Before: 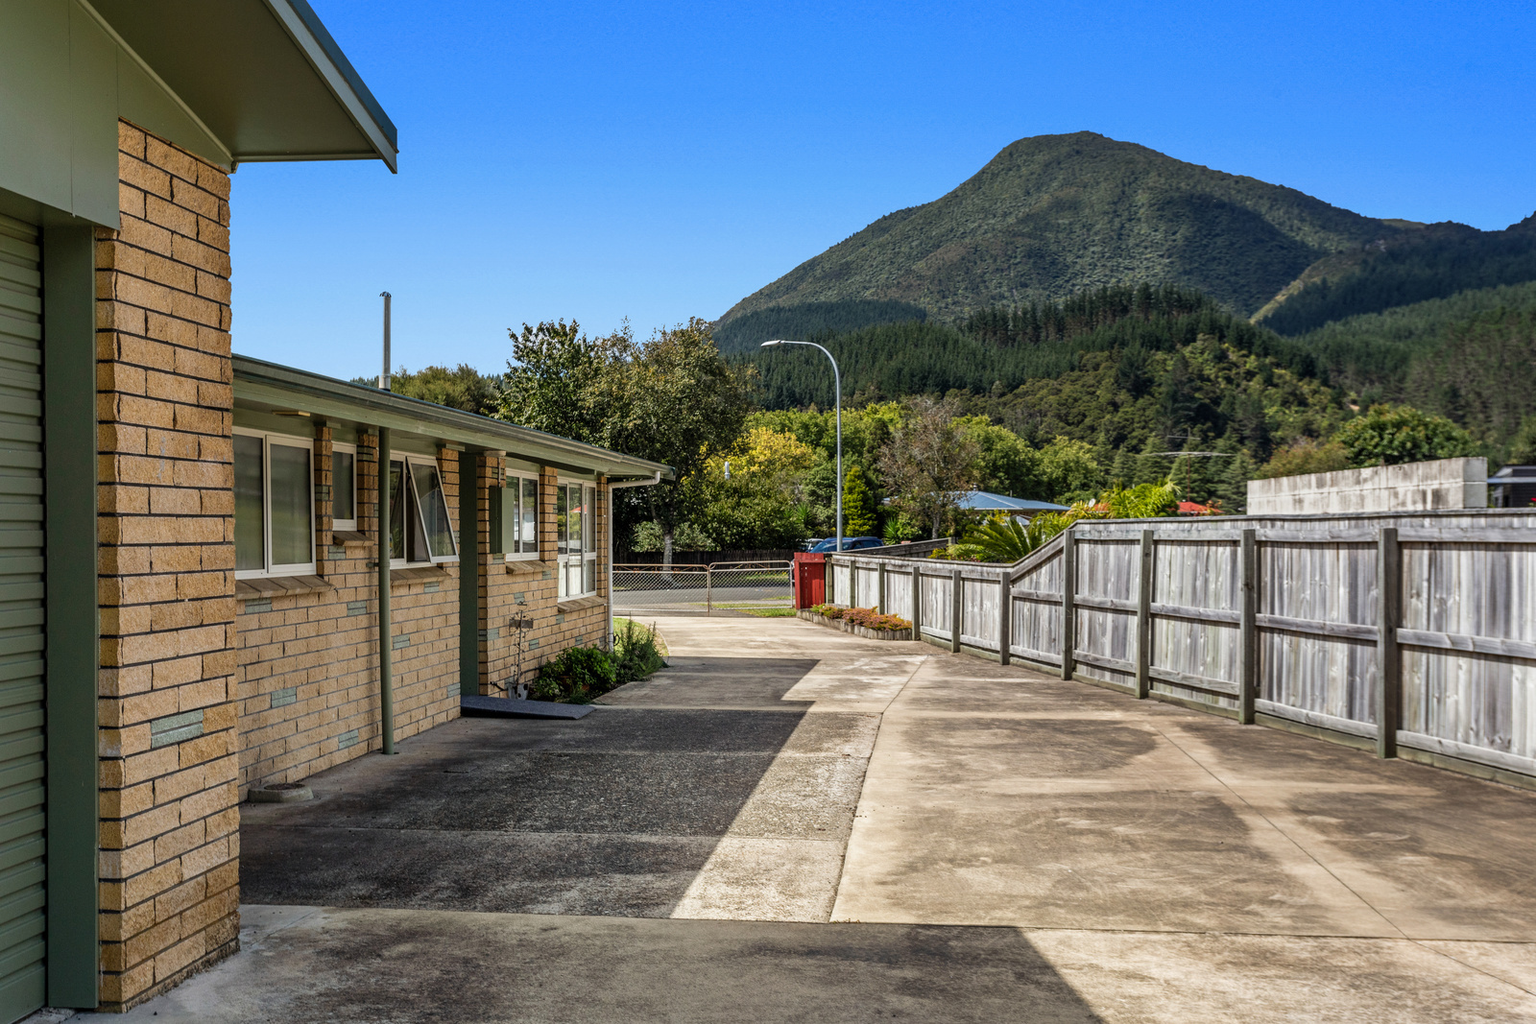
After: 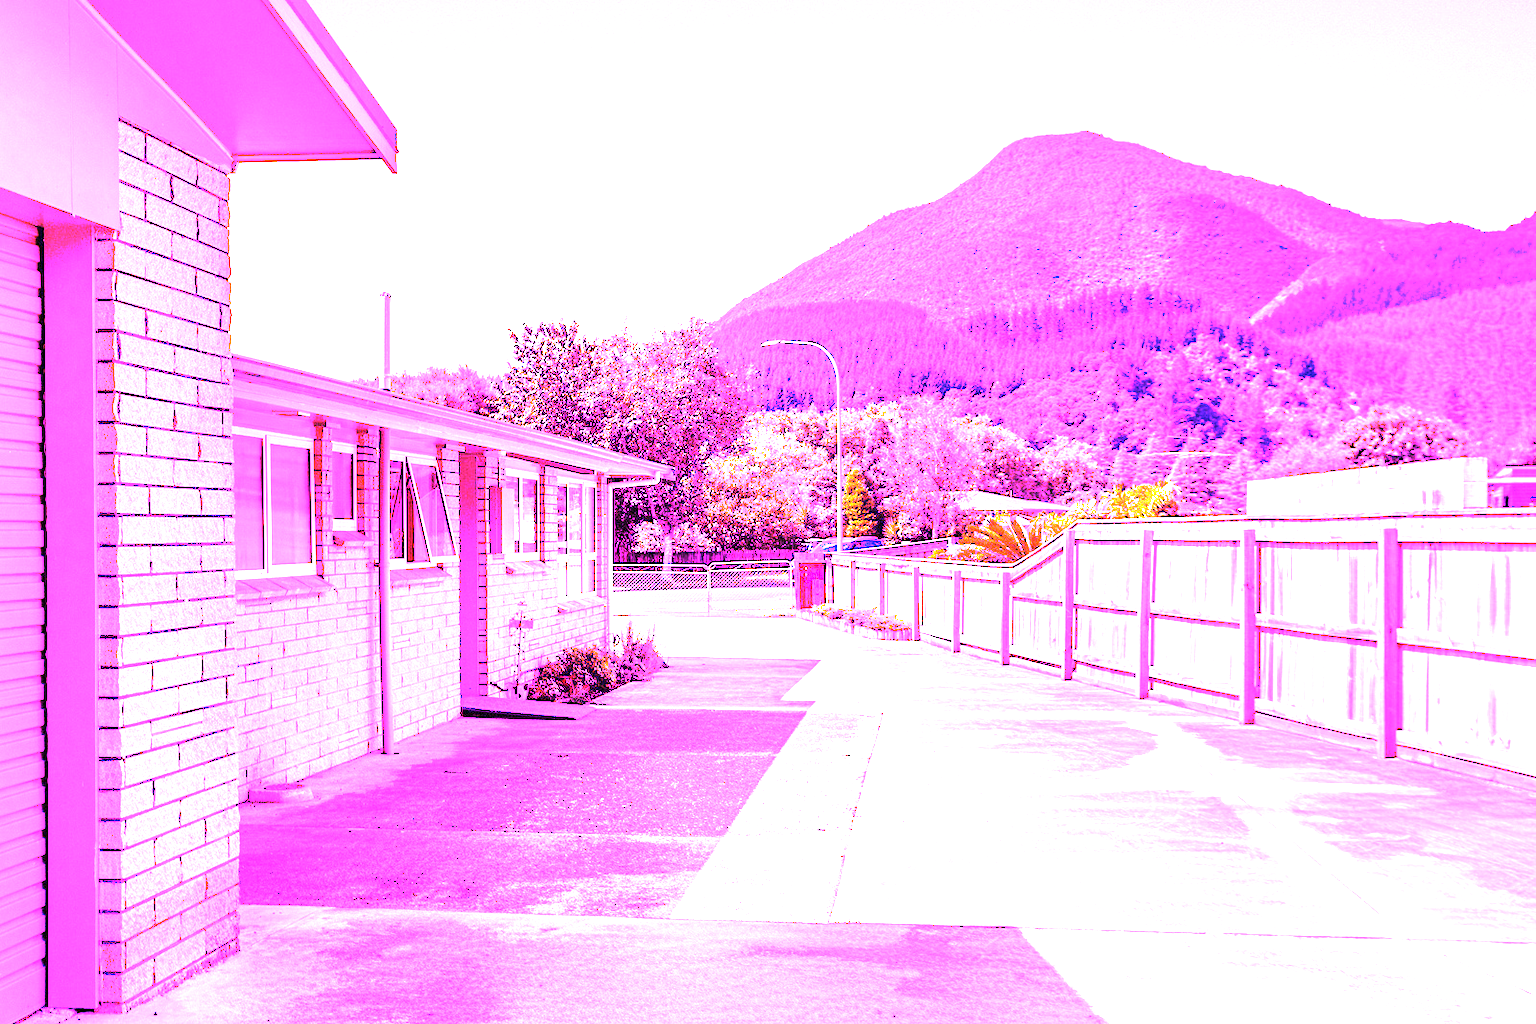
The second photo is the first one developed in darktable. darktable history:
tone equalizer: on, module defaults
contrast equalizer: y [[0.5, 0.5, 0.472, 0.5, 0.5, 0.5], [0.5 ×6], [0.5 ×6], [0 ×6], [0 ×6]]
white balance: red 8, blue 8
exposure: black level correction 0, exposure 1.9 EV, compensate highlight preservation false
